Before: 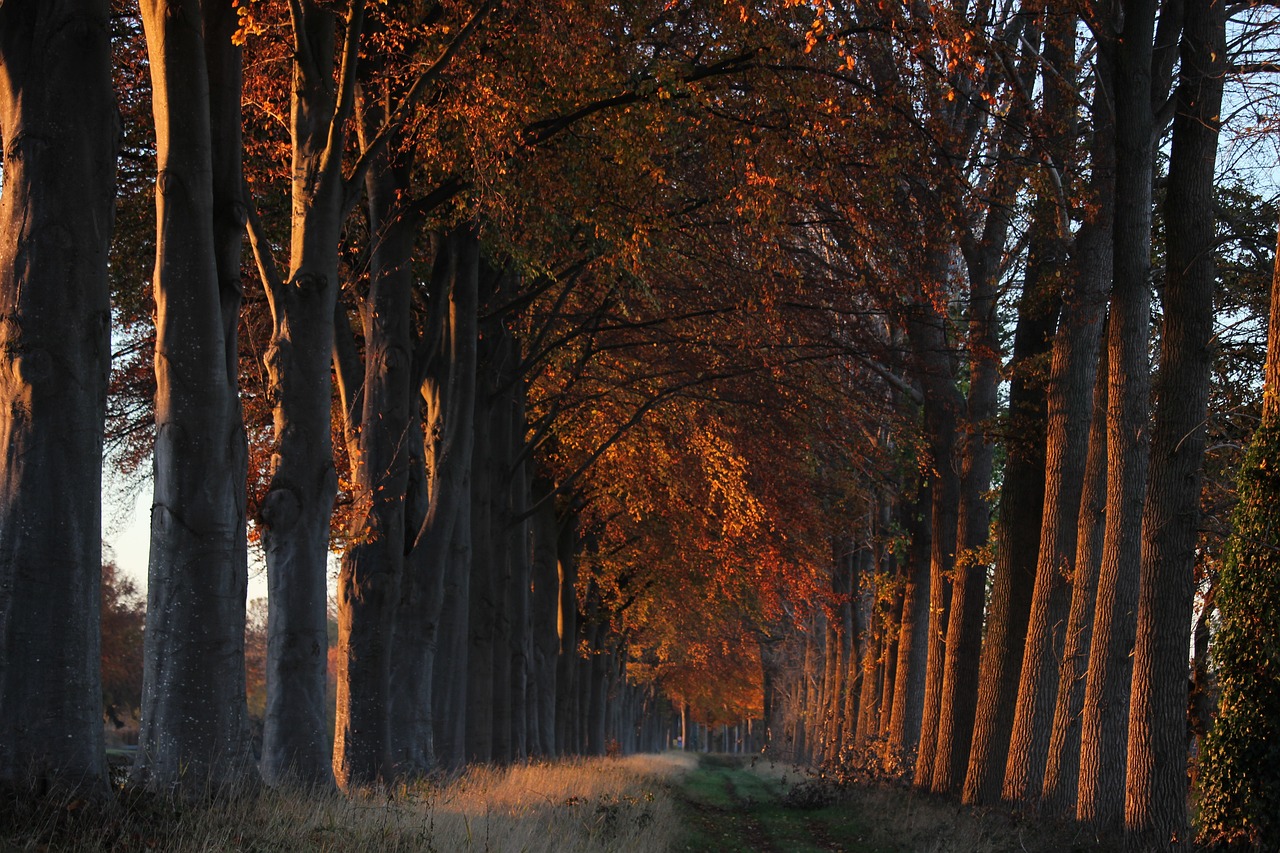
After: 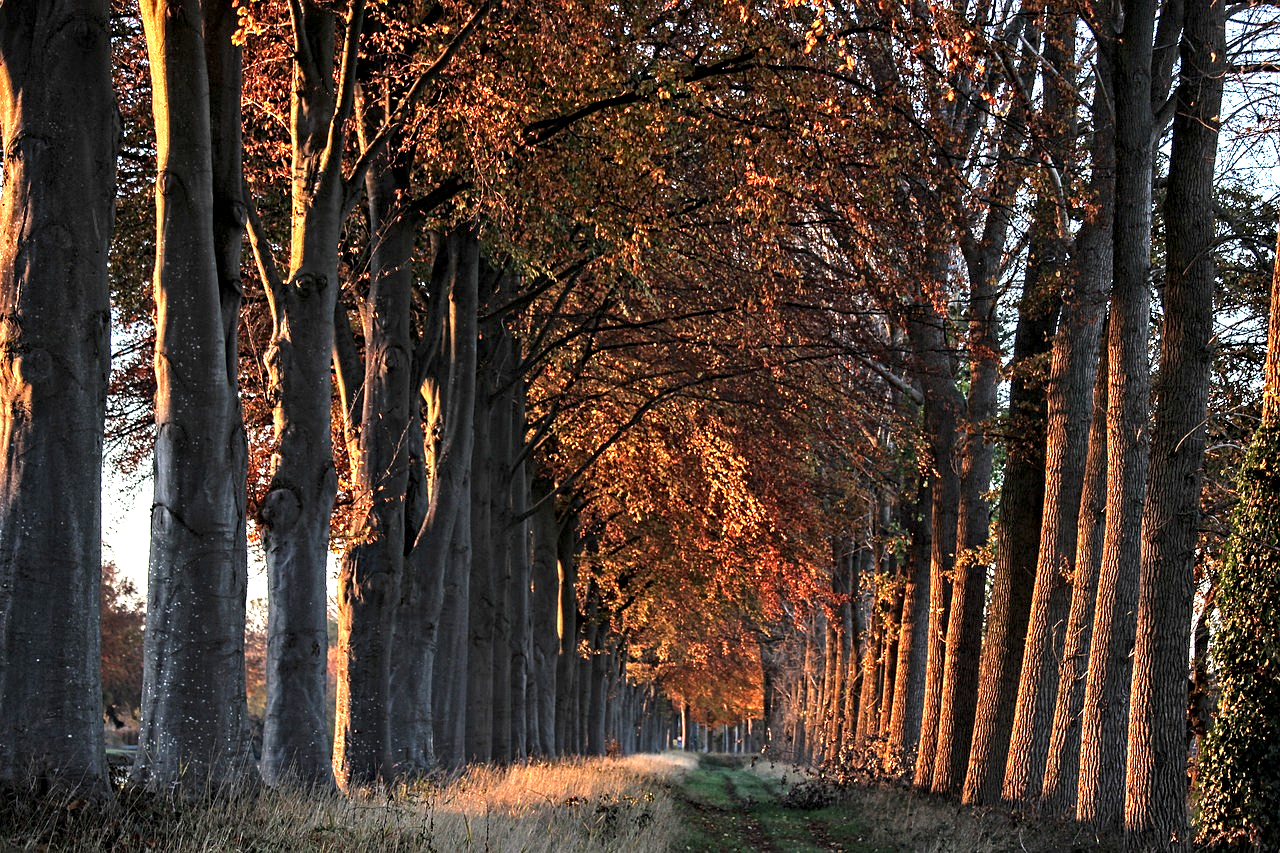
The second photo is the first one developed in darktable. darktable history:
contrast equalizer: octaves 7, y [[0.5, 0.542, 0.583, 0.625, 0.667, 0.708], [0.5 ×6], [0.5 ×6], [0 ×6], [0 ×6]]
exposure: black level correction 0.001, exposure 1.05 EV, compensate exposure bias true, compensate highlight preservation false
